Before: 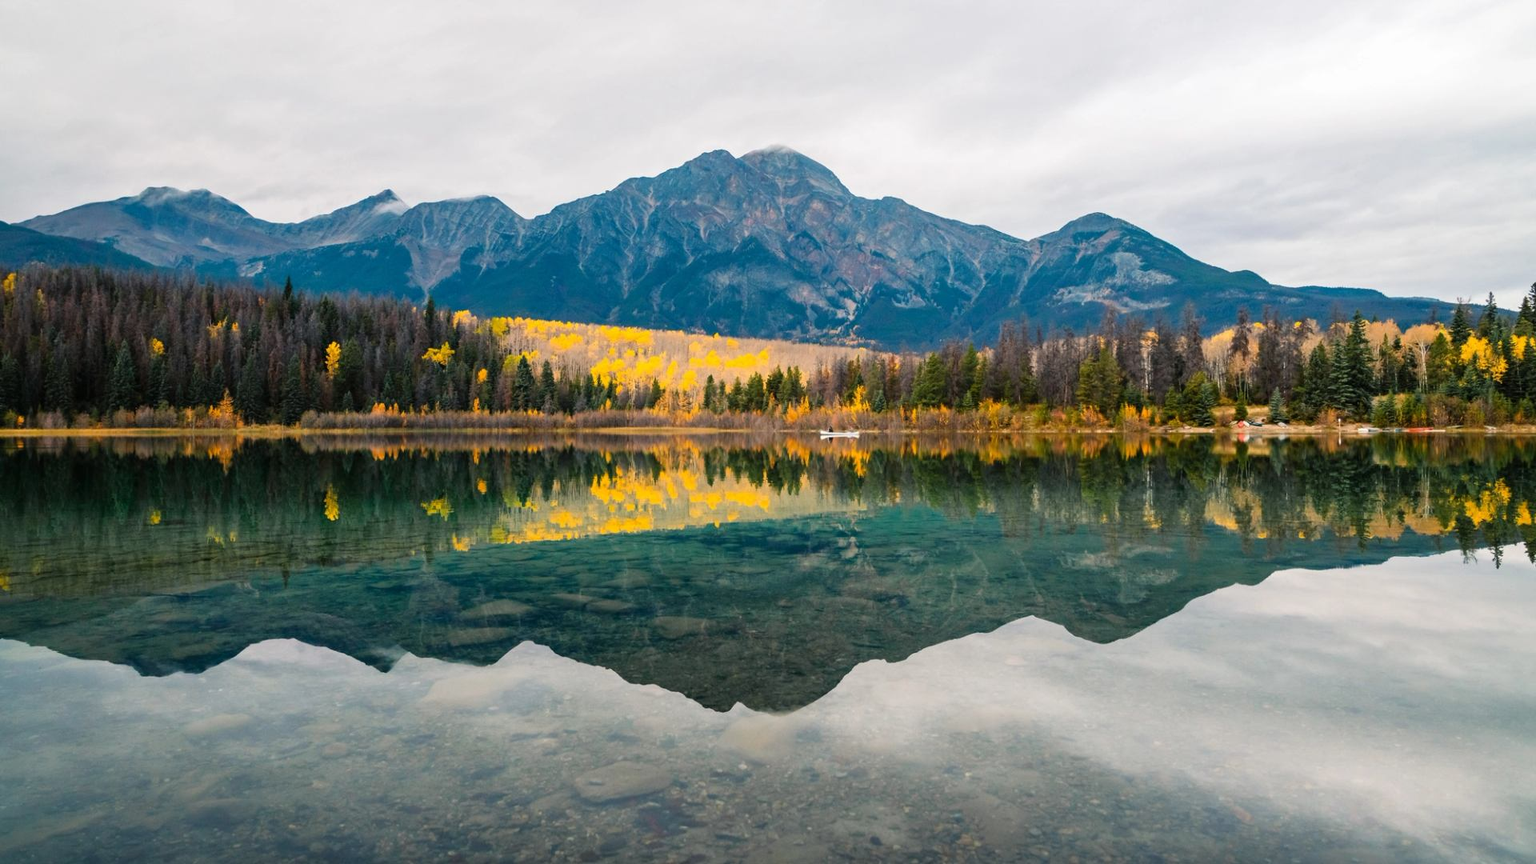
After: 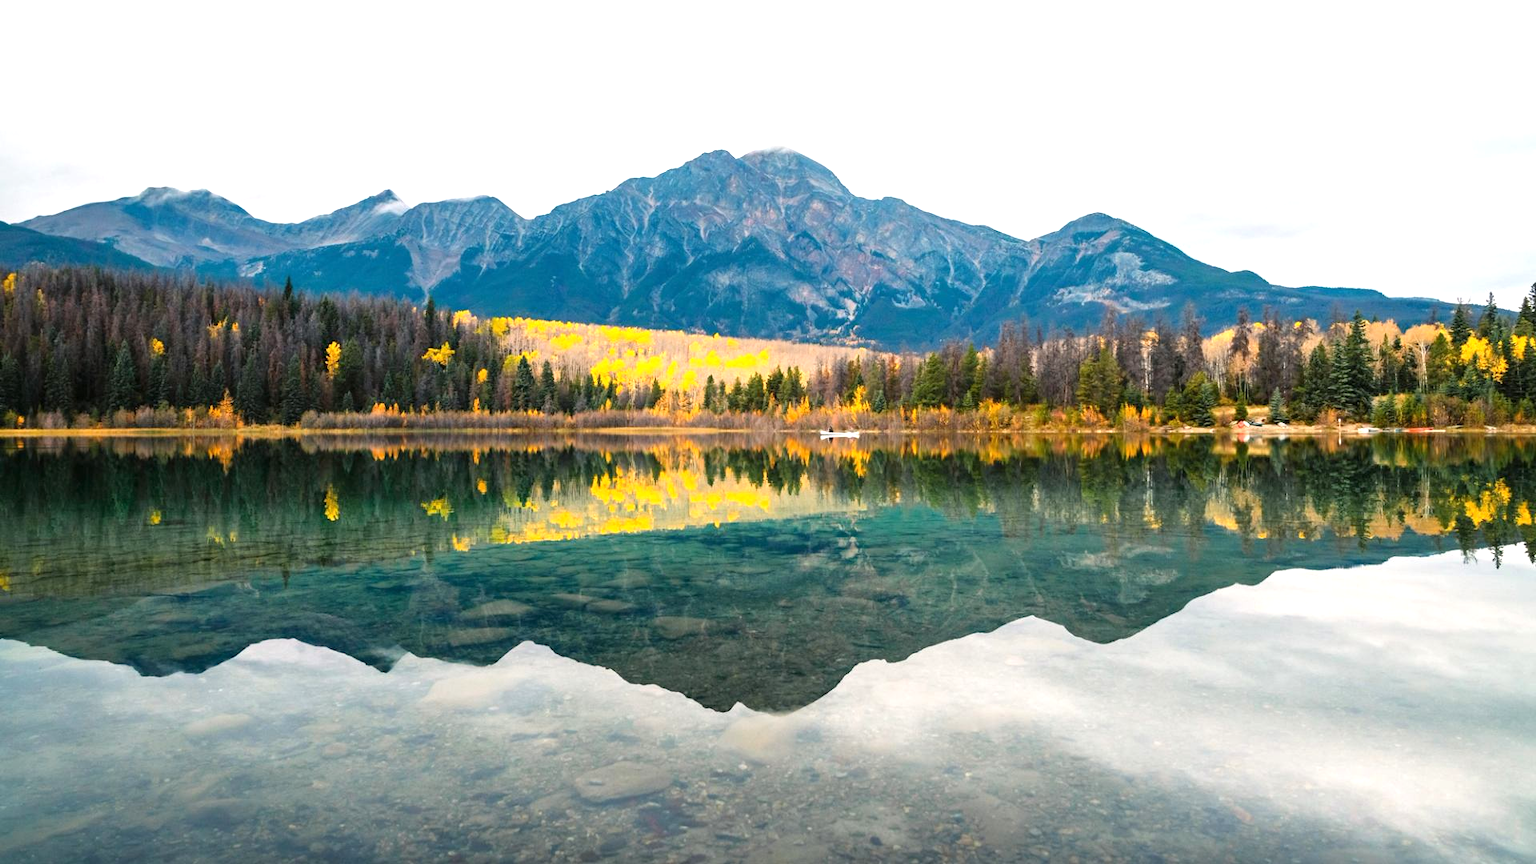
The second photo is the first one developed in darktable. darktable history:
exposure: exposure 0.664 EV, compensate highlight preservation false
